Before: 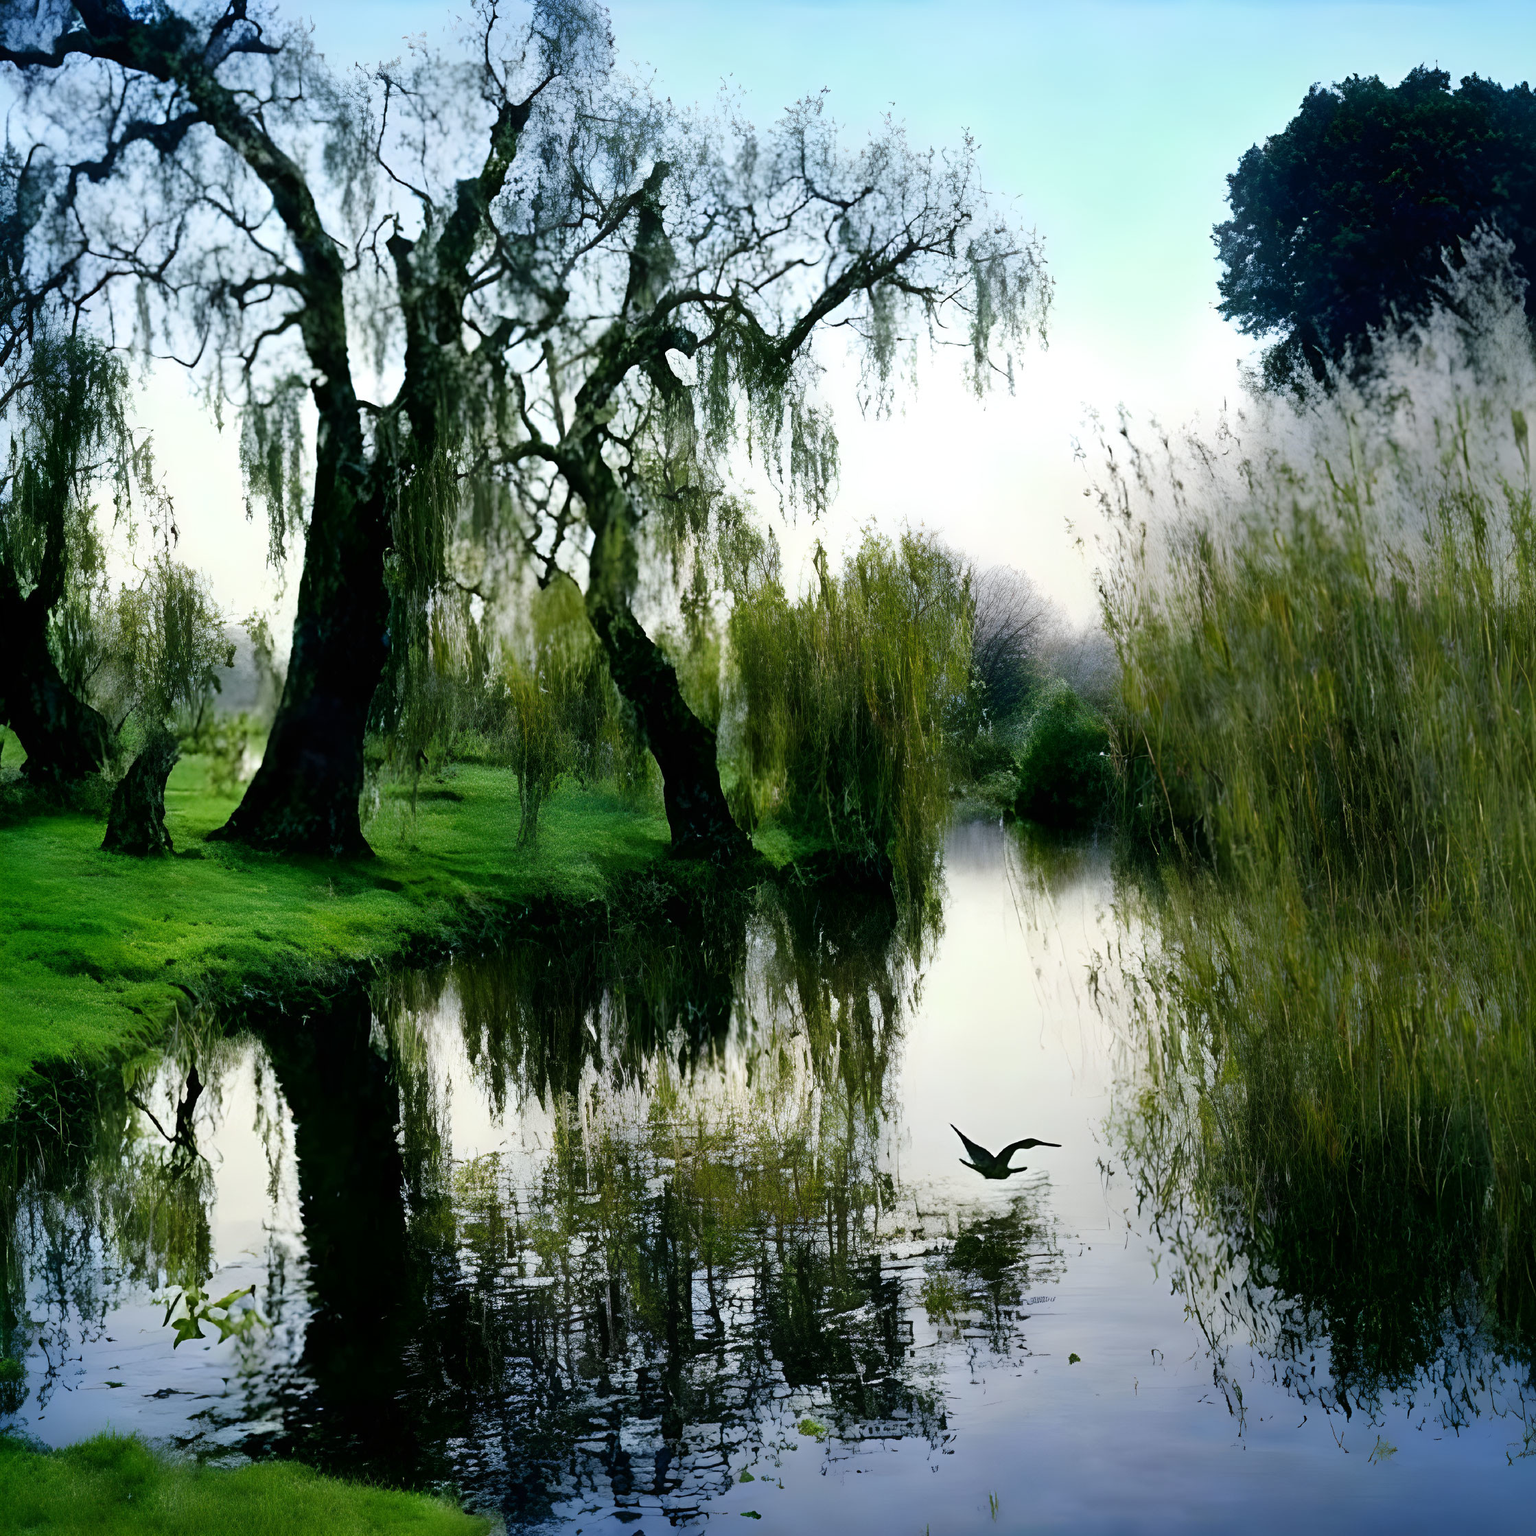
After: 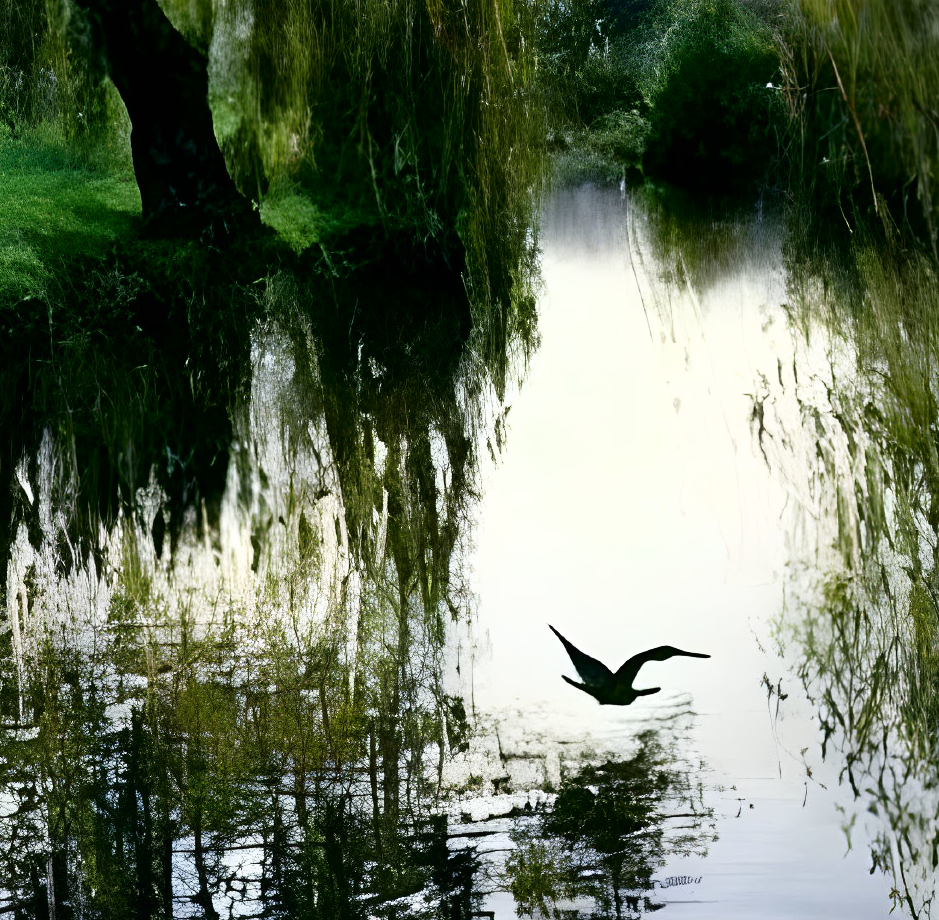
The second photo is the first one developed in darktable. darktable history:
crop: left 37.356%, top 45.277%, right 20.645%, bottom 13.586%
base curve: curves: ch0 [(0, 0) (0.297, 0.298) (1, 1)], preserve colors none
tone curve: curves: ch0 [(0, 0) (0.003, 0.002) (0.011, 0.006) (0.025, 0.014) (0.044, 0.025) (0.069, 0.039) (0.1, 0.056) (0.136, 0.086) (0.177, 0.129) (0.224, 0.183) (0.277, 0.247) (0.335, 0.318) (0.399, 0.395) (0.468, 0.48) (0.543, 0.571) (0.623, 0.668) (0.709, 0.773) (0.801, 0.873) (0.898, 0.978) (1, 1)], color space Lab, independent channels, preserve colors none
shadows and highlights: shadows -0.355, highlights 40.86, highlights color adjustment 89.19%
